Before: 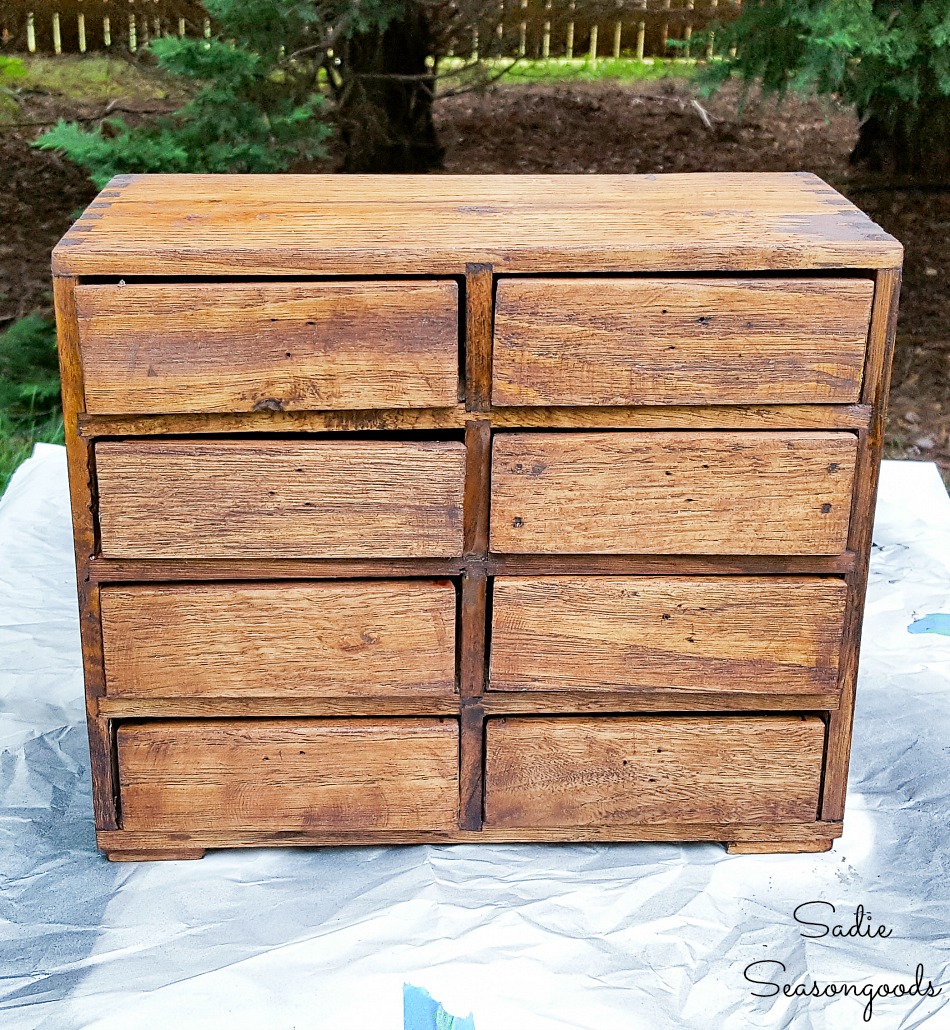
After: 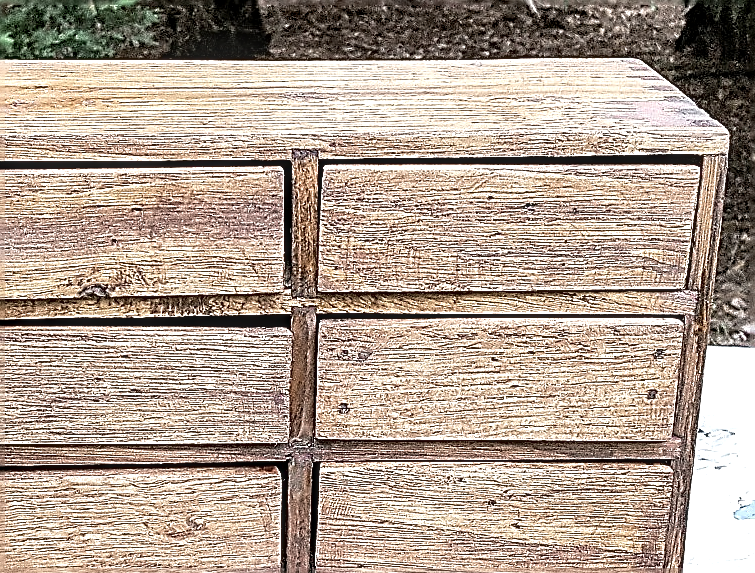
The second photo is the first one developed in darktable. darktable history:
crop: left 18.38%, top 11.092%, right 2.134%, bottom 33.217%
local contrast: highlights 59%, detail 145%
tone equalizer: on, module defaults
contrast brightness saturation: saturation 0.13
sharpen: amount 2
exposure: black level correction 0.001, exposure 0.5 EV, compensate exposure bias true, compensate highlight preservation false
color zones: curves: ch0 [(0, 0.6) (0.129, 0.508) (0.193, 0.483) (0.429, 0.5) (0.571, 0.5) (0.714, 0.5) (0.857, 0.5) (1, 0.6)]; ch1 [(0, 0.481) (0.112, 0.245) (0.213, 0.223) (0.429, 0.233) (0.571, 0.231) (0.683, 0.242) (0.857, 0.296) (1, 0.481)]
